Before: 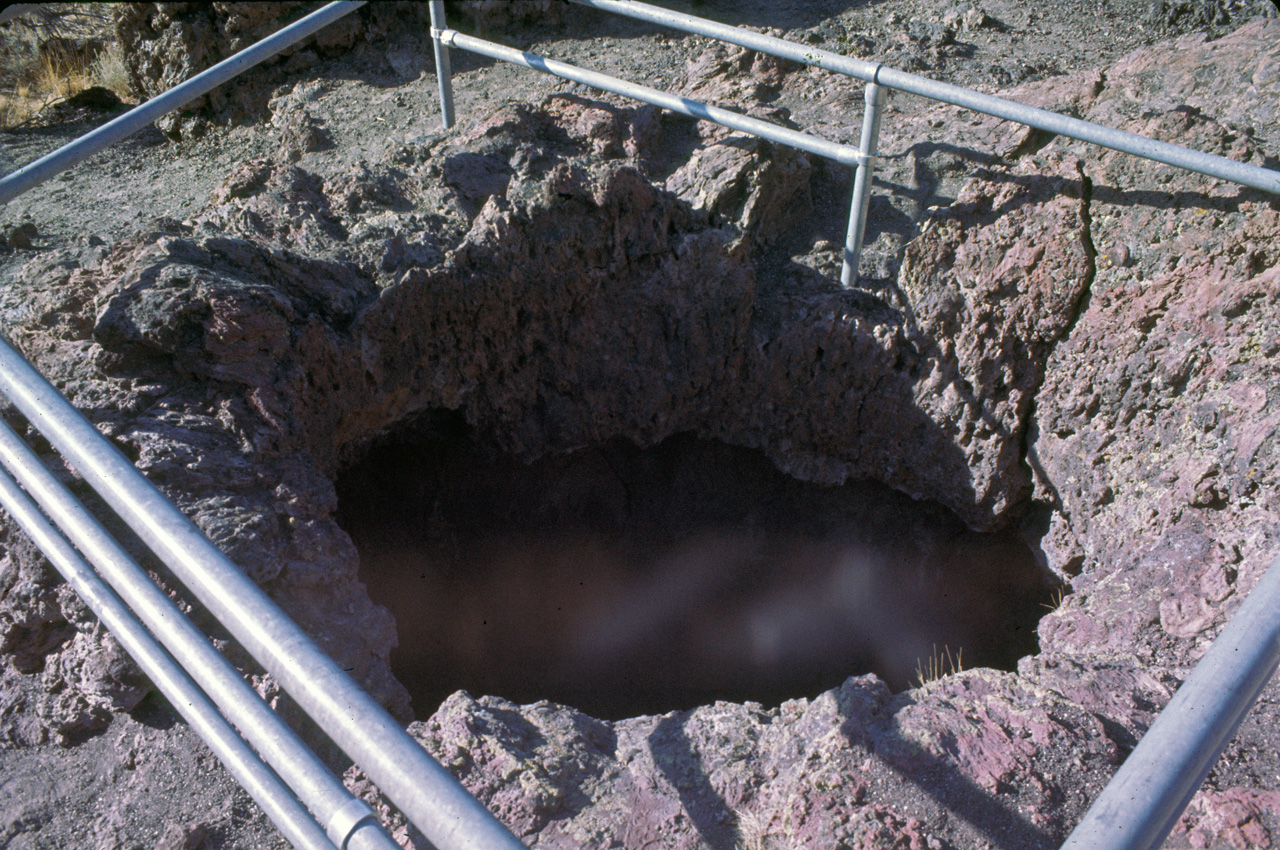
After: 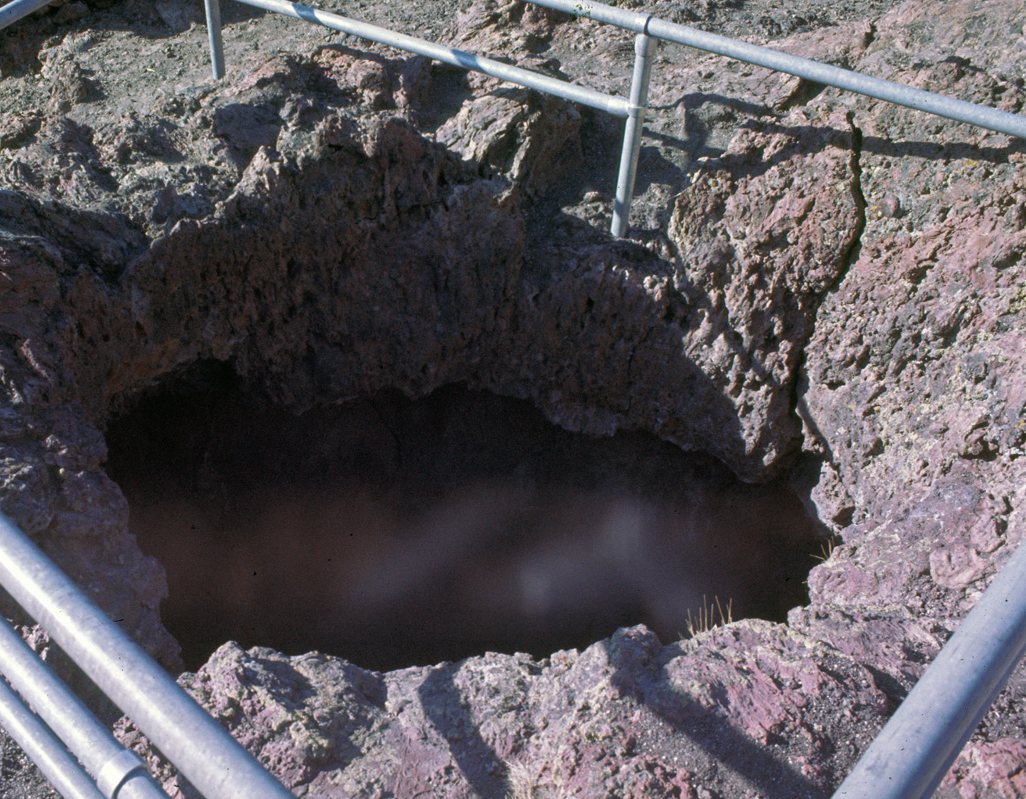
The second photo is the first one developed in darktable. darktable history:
crop and rotate: left 18.02%, top 5.984%, right 1.755%
